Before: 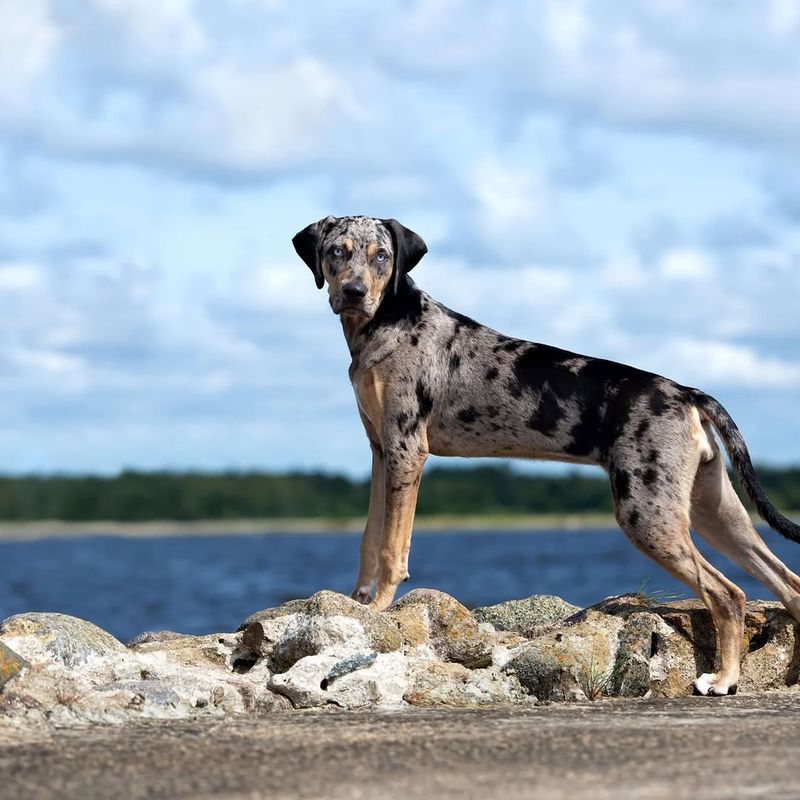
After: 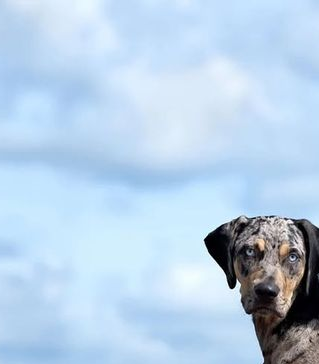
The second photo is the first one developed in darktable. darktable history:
crop and rotate: left 11.055%, top 0.08%, right 48.97%, bottom 54.351%
